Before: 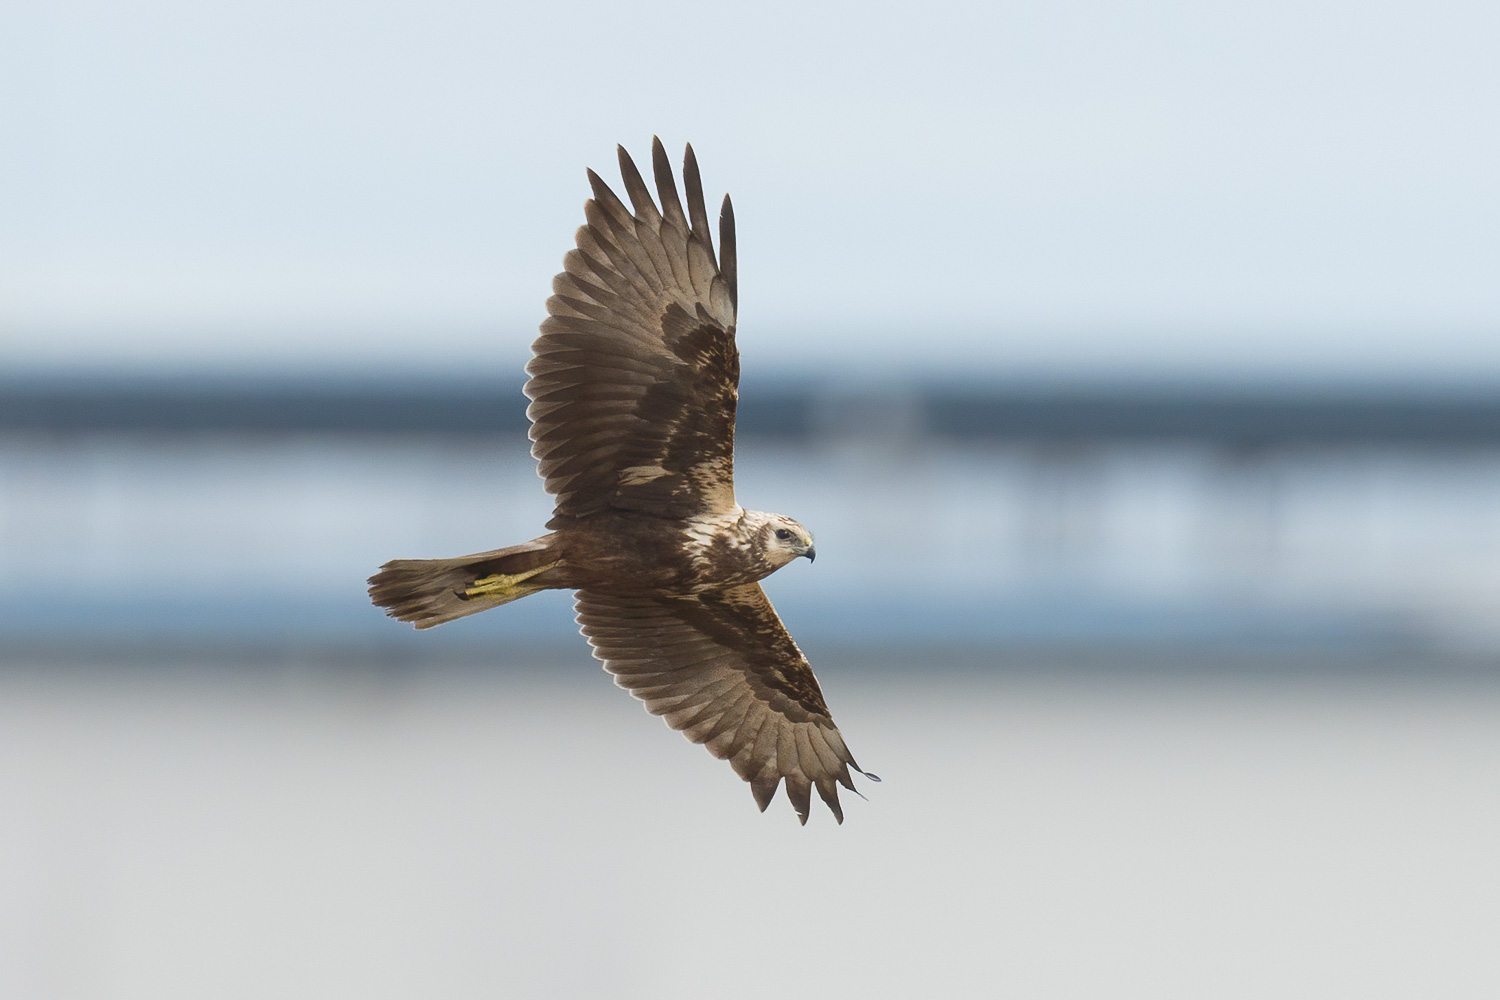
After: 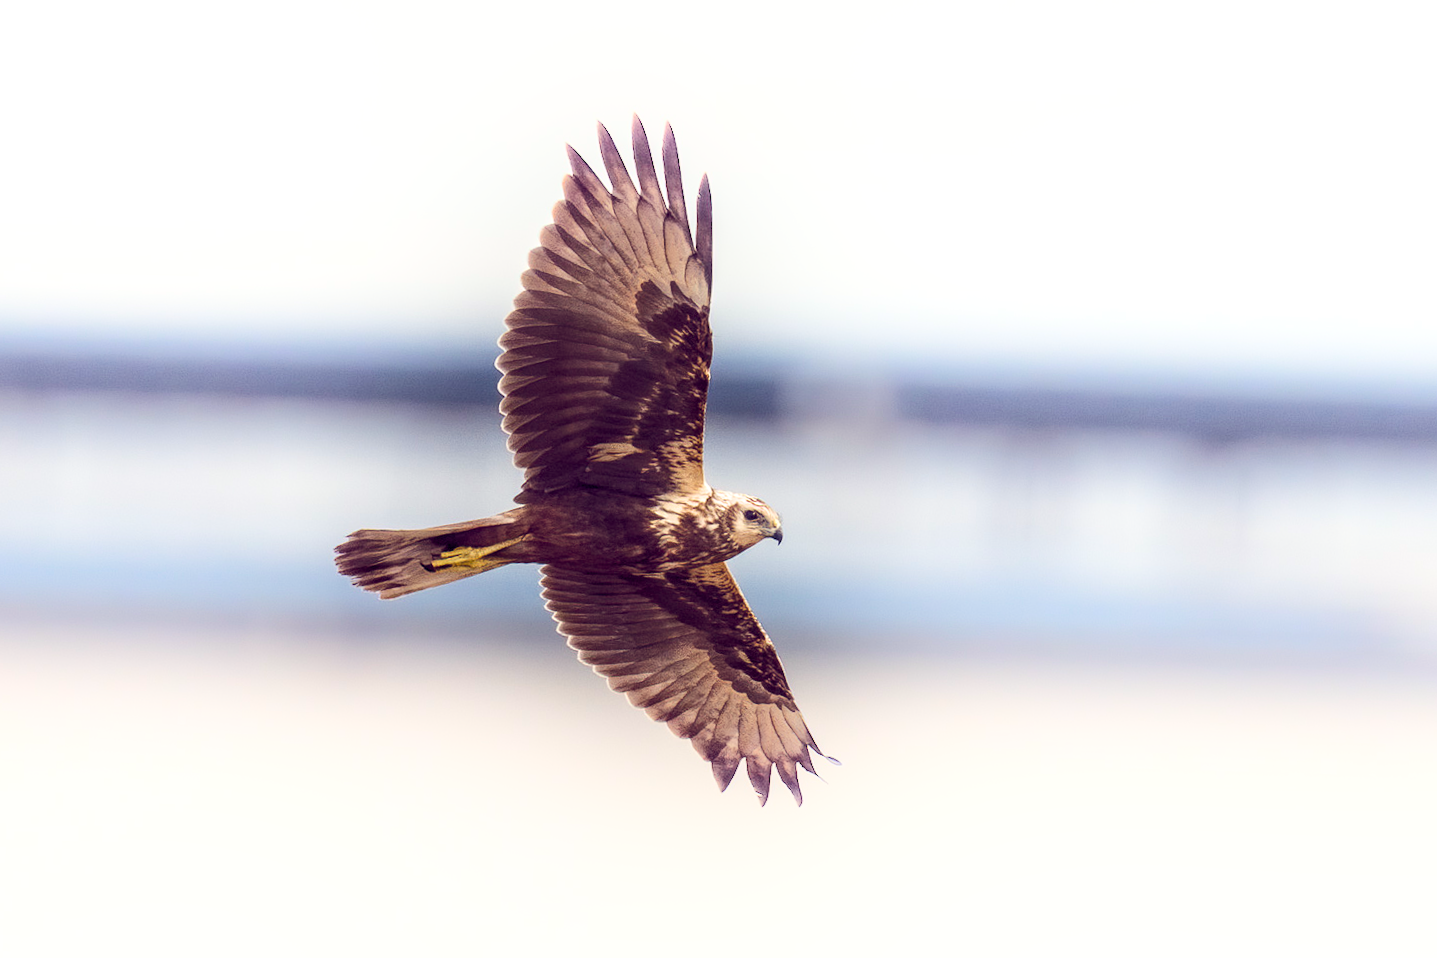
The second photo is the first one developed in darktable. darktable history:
filmic rgb: black relative exposure -11.35 EV, white relative exposure 3.22 EV, hardness 6.76, color science v6 (2022)
crop and rotate: angle -1.69°
shadows and highlights: shadows -90, highlights 90, soften with gaussian
white balance: red 1.009, blue 0.985
color balance rgb: global offset › luminance -0.51%, perceptual saturation grading › global saturation 27.53%, perceptual saturation grading › highlights -25%, perceptual saturation grading › shadows 25%, perceptual brilliance grading › highlights 6.62%, perceptual brilliance grading › mid-tones 17.07%, perceptual brilliance grading › shadows -5.23%
local contrast: detail 130%
color balance: lift [1.001, 0.997, 0.99, 1.01], gamma [1.007, 1, 0.975, 1.025], gain [1, 1.065, 1.052, 0.935], contrast 13.25%
